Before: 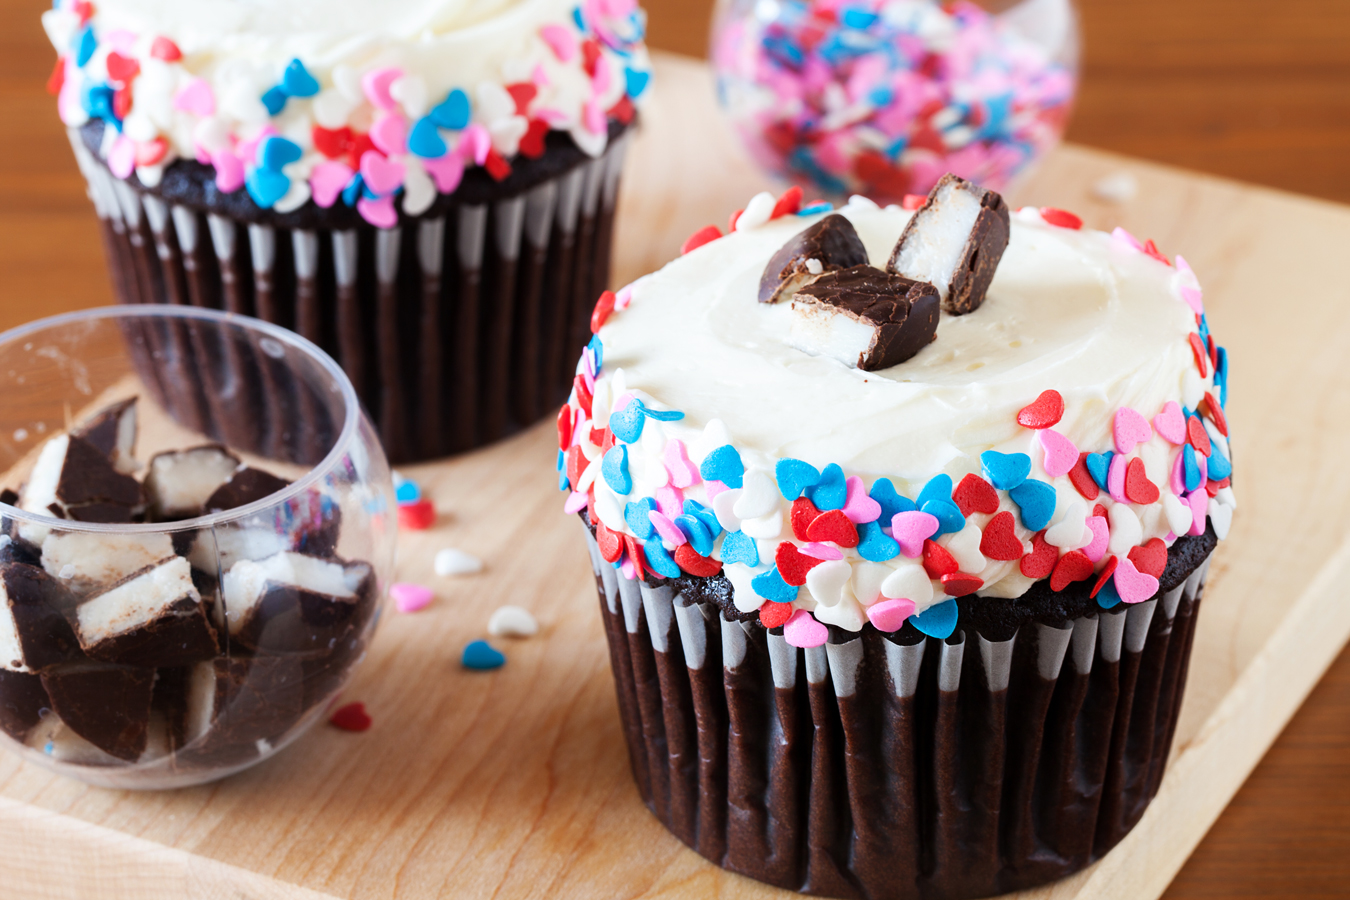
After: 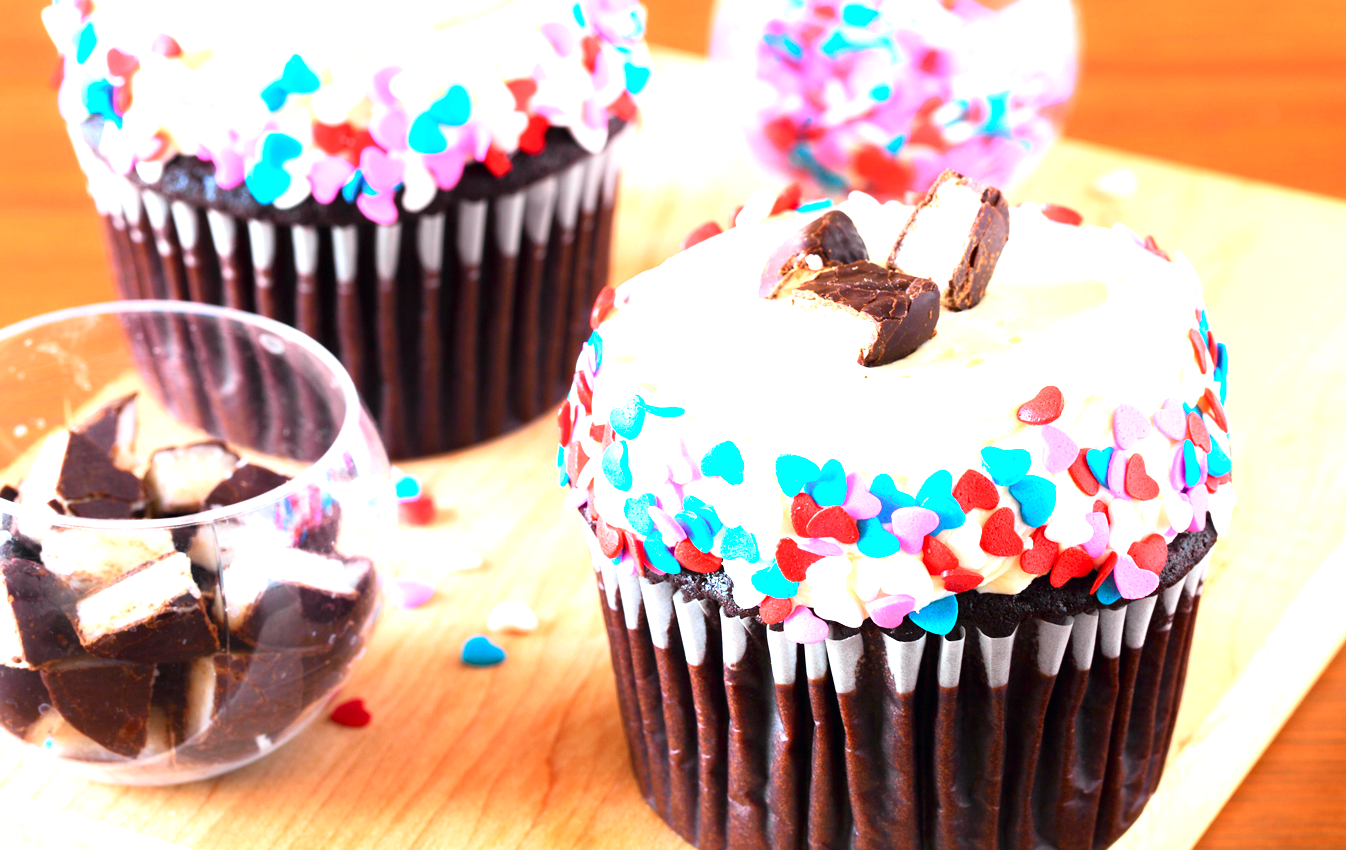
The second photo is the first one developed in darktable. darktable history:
crop: top 0.448%, right 0.264%, bottom 5.045%
rgb curve: curves: ch0 [(0, 0) (0.053, 0.068) (0.122, 0.128) (1, 1)]
exposure: black level correction 0, exposure 1.388 EV, compensate exposure bias true, compensate highlight preservation false
tone curve: curves: ch0 [(0, 0) (0.071, 0.047) (0.266, 0.26) (0.491, 0.552) (0.753, 0.818) (1, 0.983)]; ch1 [(0, 0) (0.346, 0.307) (0.408, 0.369) (0.463, 0.443) (0.482, 0.493) (0.502, 0.5) (0.517, 0.518) (0.55, 0.573) (0.597, 0.641) (0.651, 0.709) (1, 1)]; ch2 [(0, 0) (0.346, 0.34) (0.434, 0.46) (0.485, 0.494) (0.5, 0.494) (0.517, 0.506) (0.535, 0.545) (0.583, 0.634) (0.625, 0.686) (1, 1)], color space Lab, independent channels, preserve colors none
